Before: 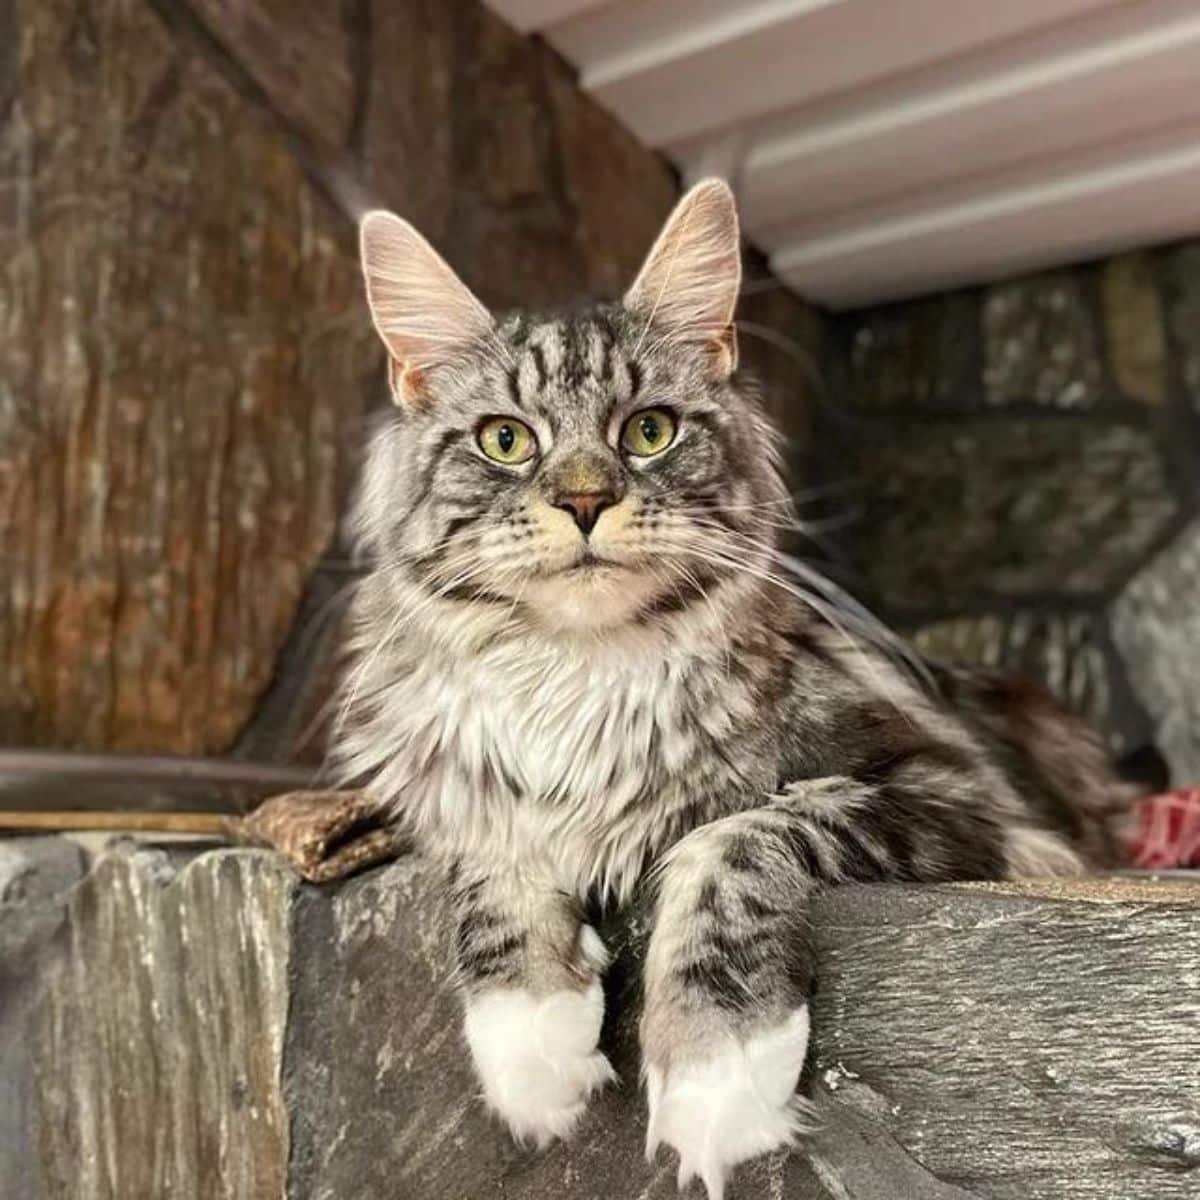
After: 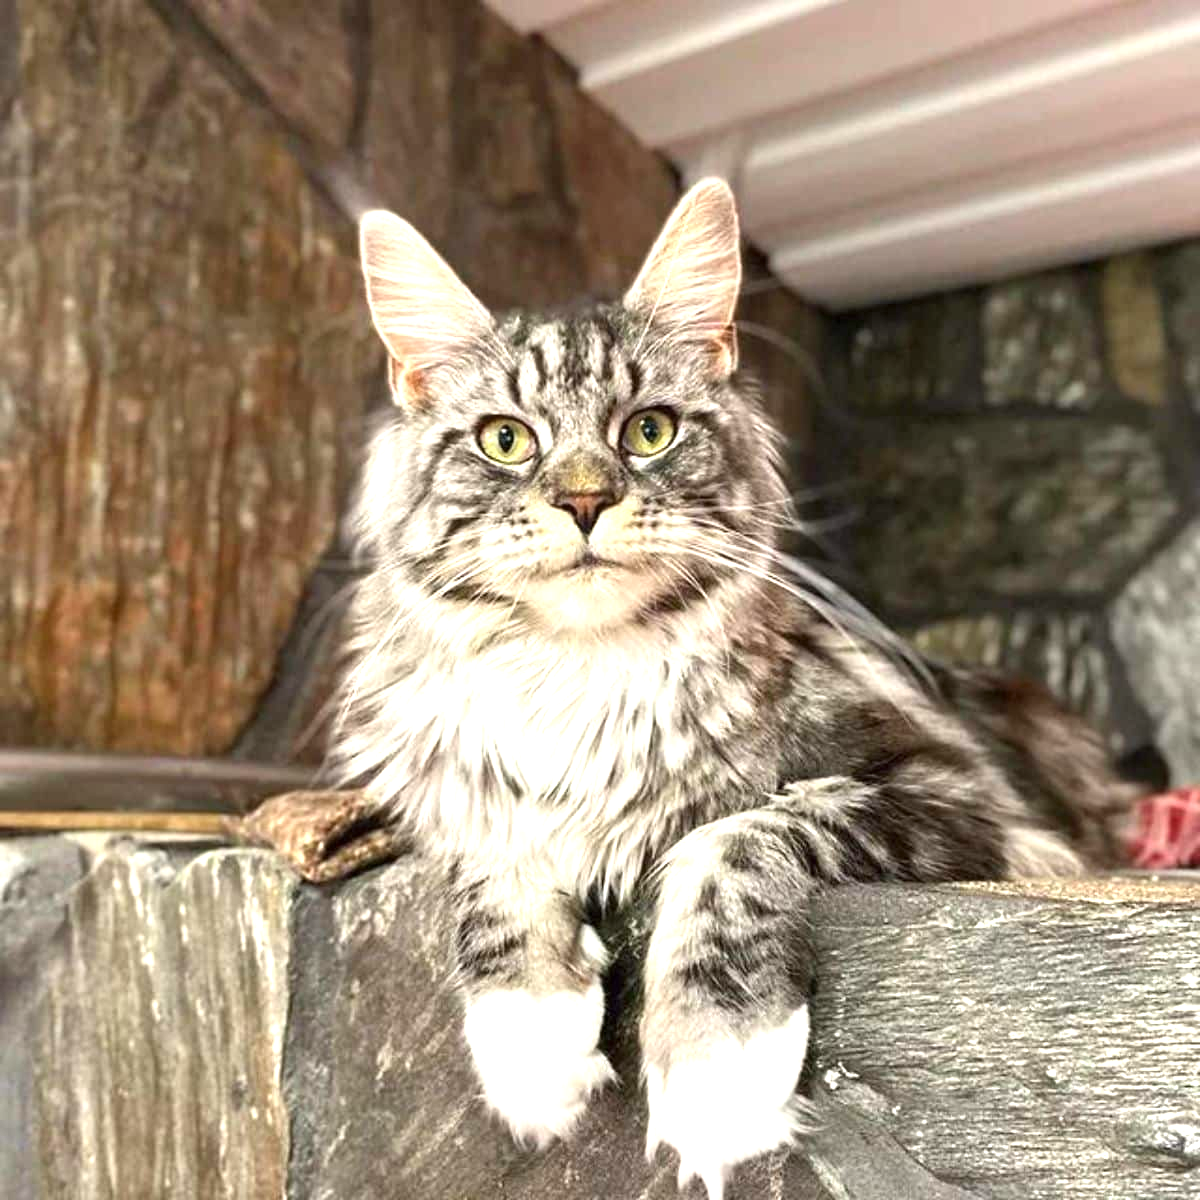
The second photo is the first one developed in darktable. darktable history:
exposure: black level correction 0, exposure 0.936 EV, compensate highlight preservation false
